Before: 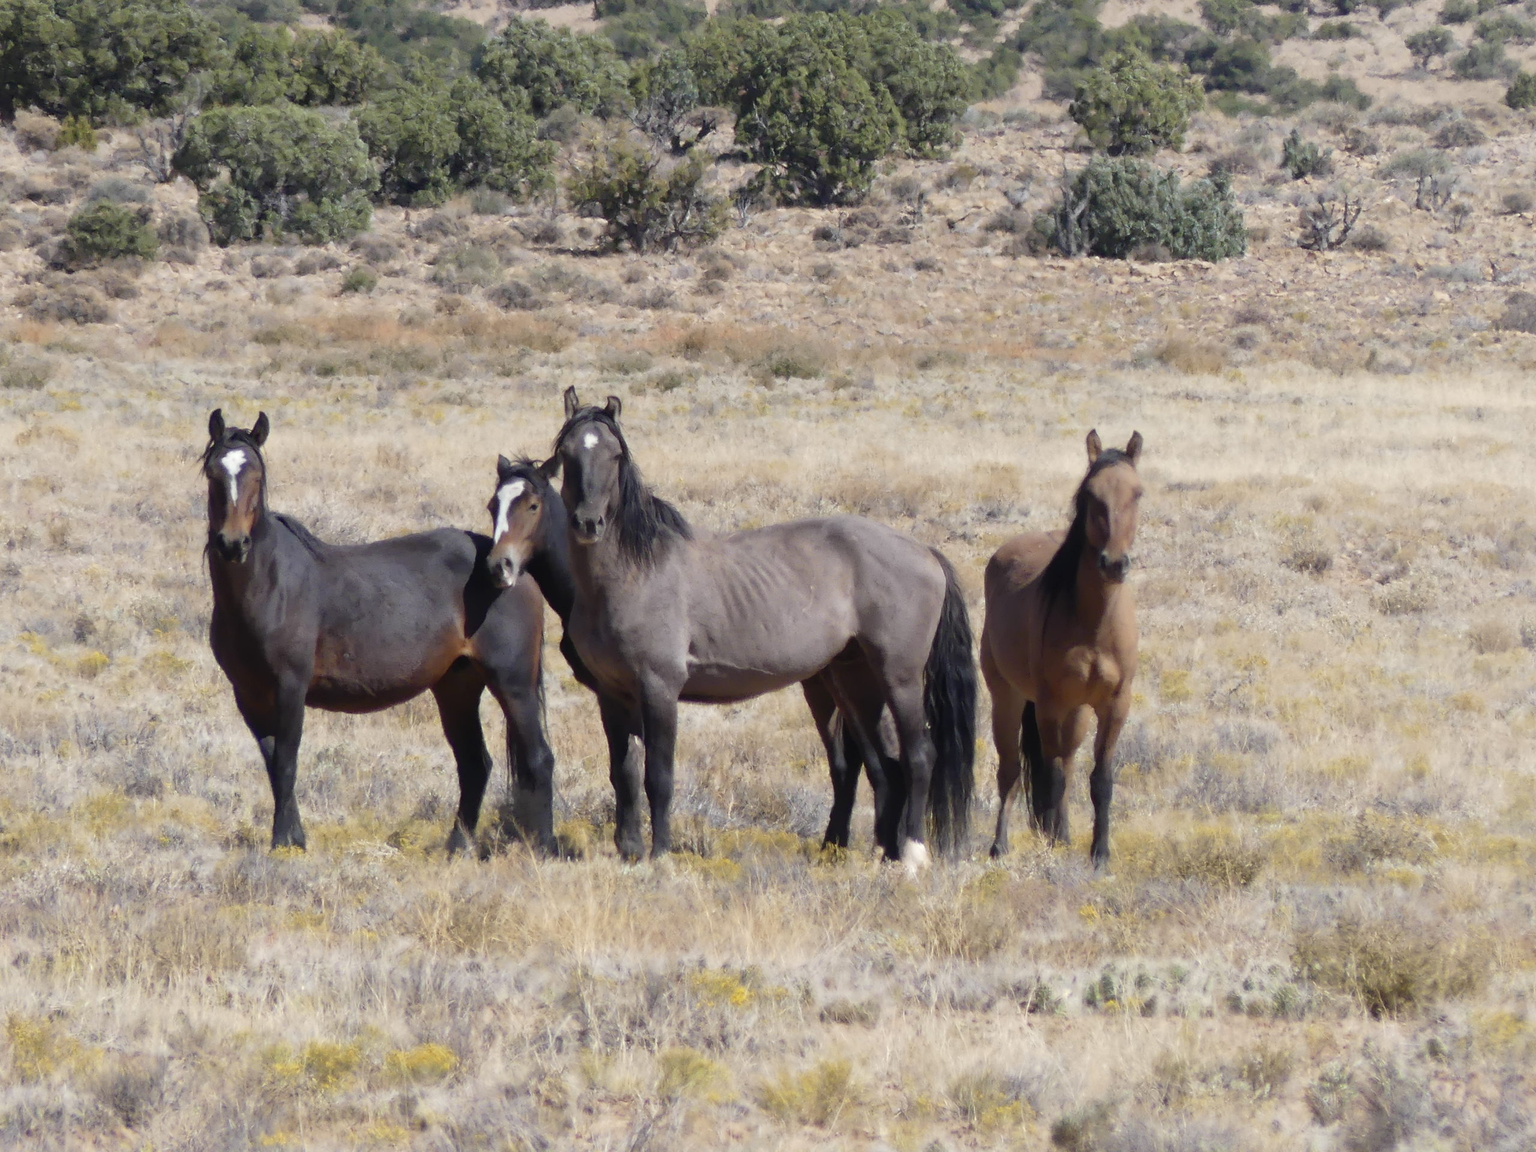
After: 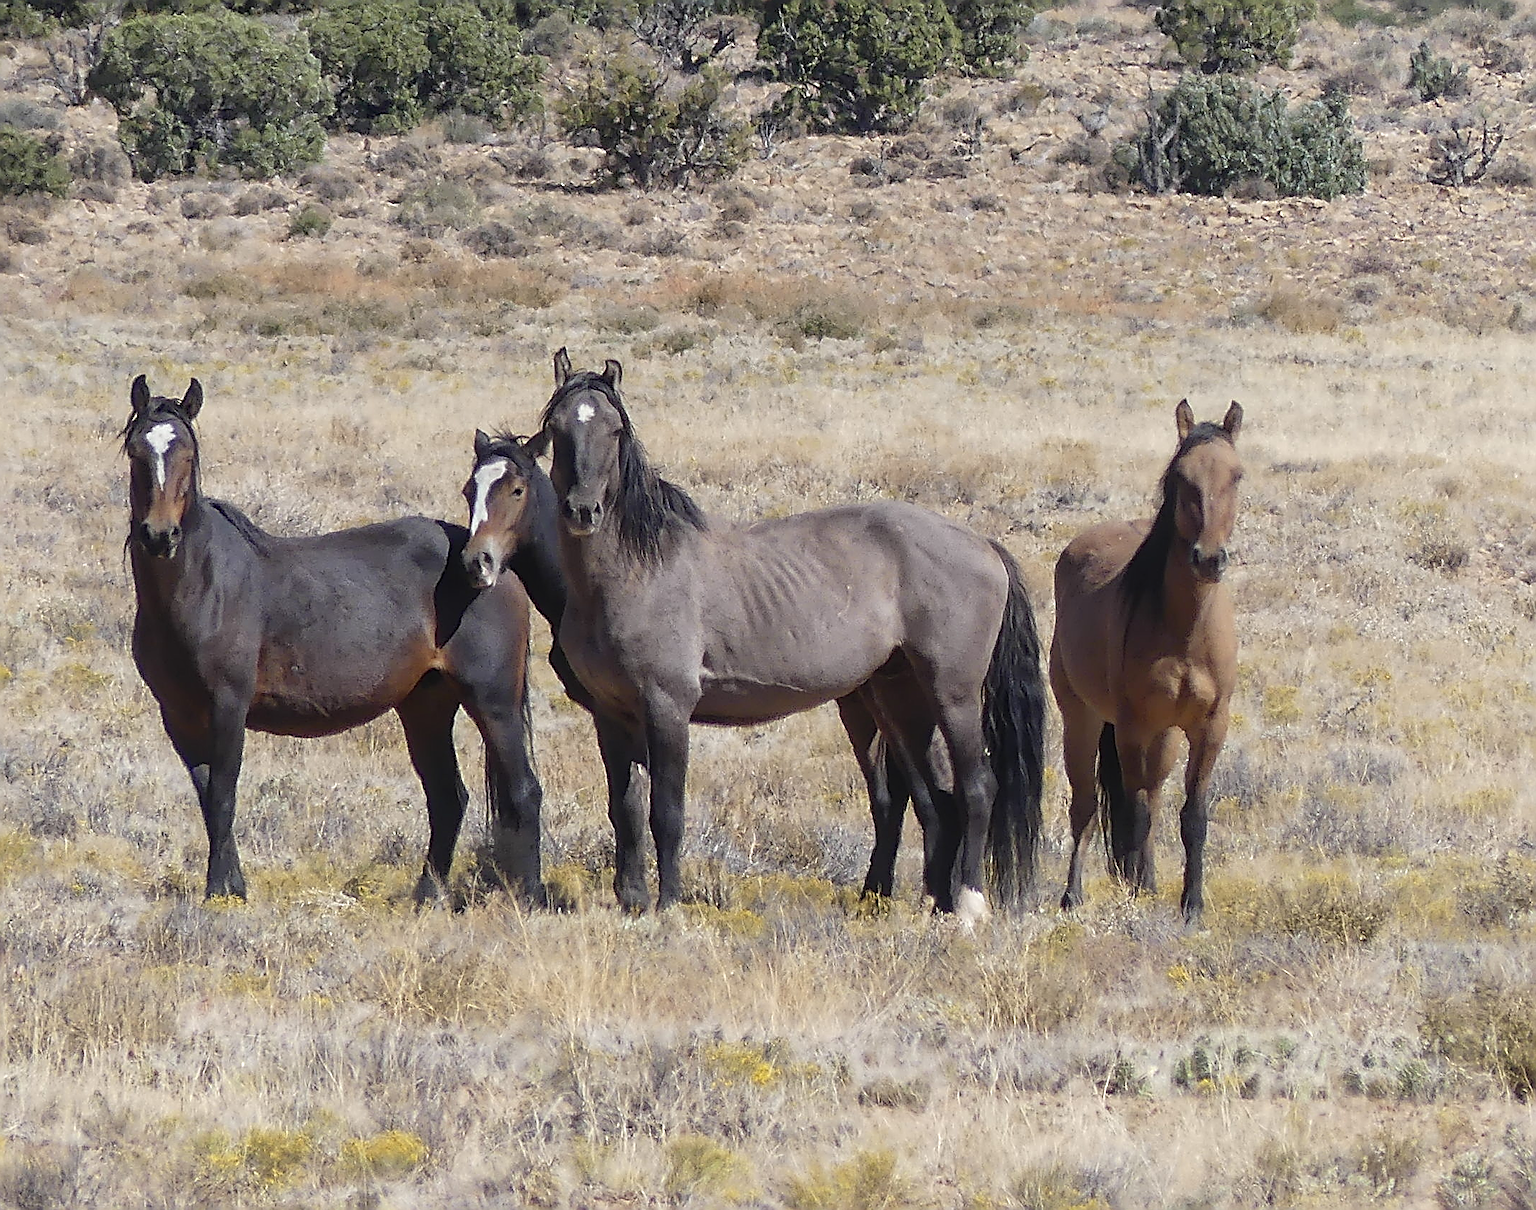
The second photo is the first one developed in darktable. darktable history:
sharpen: amount 2
local contrast: detail 110%
crop: left 6.446%, top 8.188%, right 9.538%, bottom 3.548%
